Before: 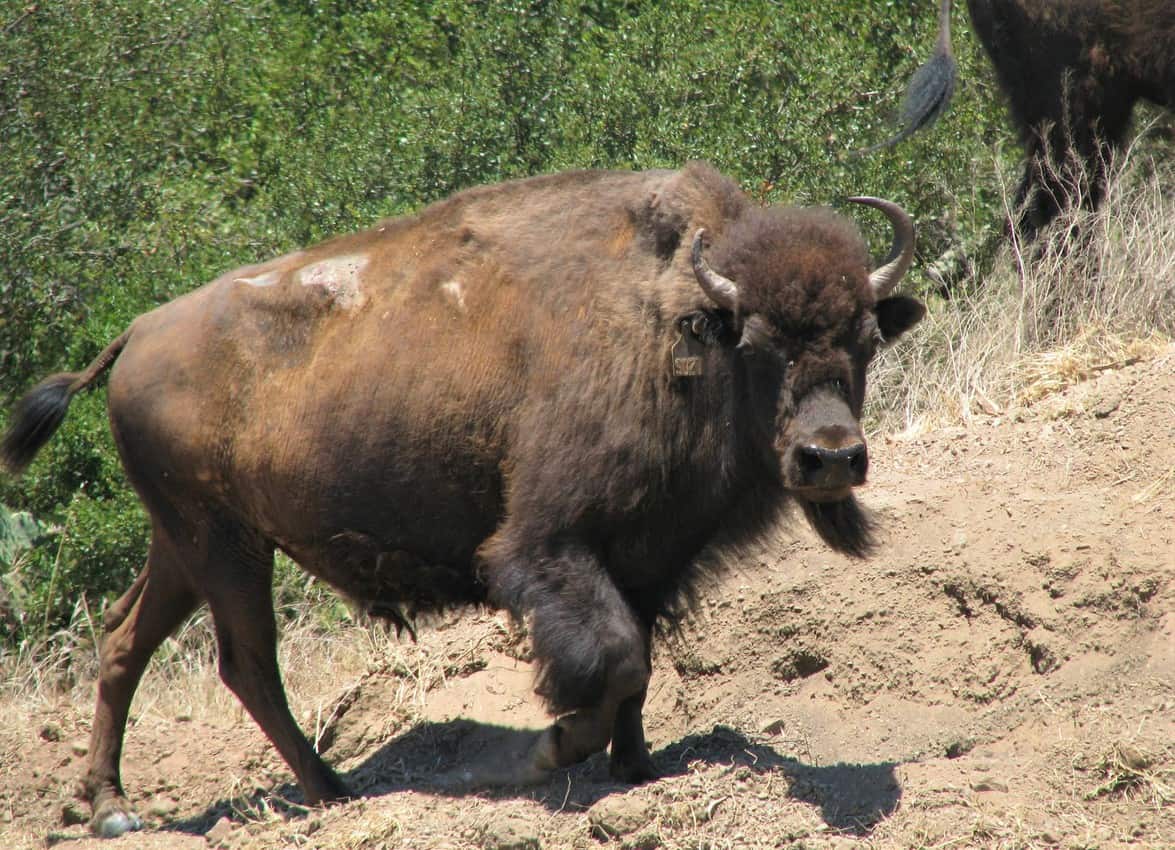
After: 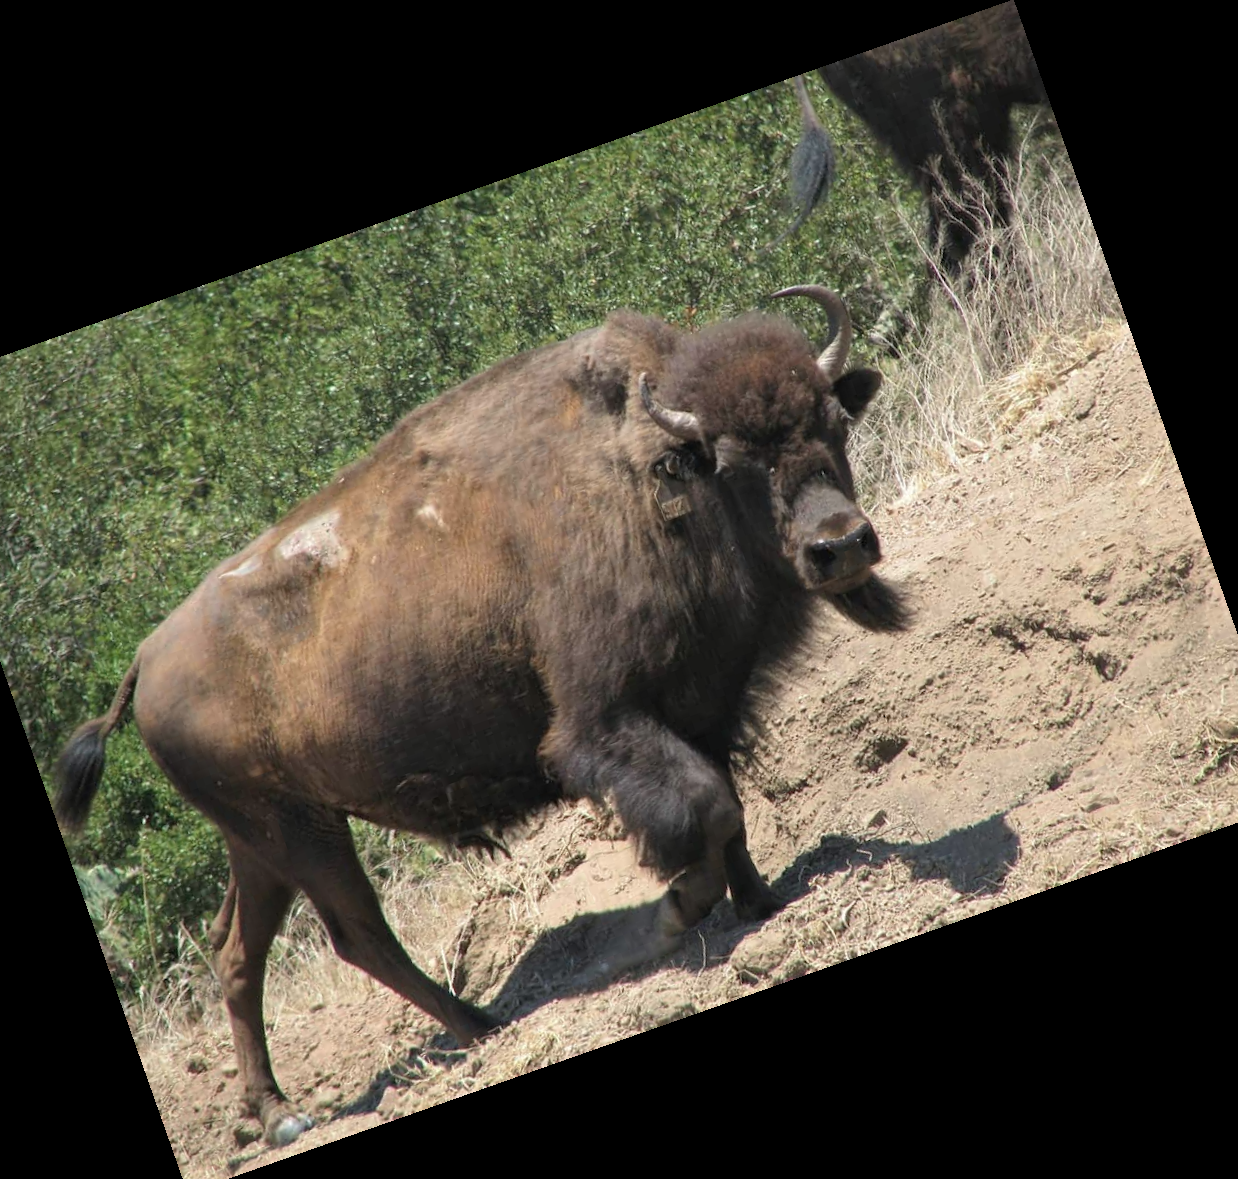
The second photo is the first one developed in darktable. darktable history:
shadows and highlights: shadows 25, highlights -25
crop and rotate: angle 19.43°, left 6.812%, right 4.125%, bottom 1.087%
color correction: saturation 0.85
